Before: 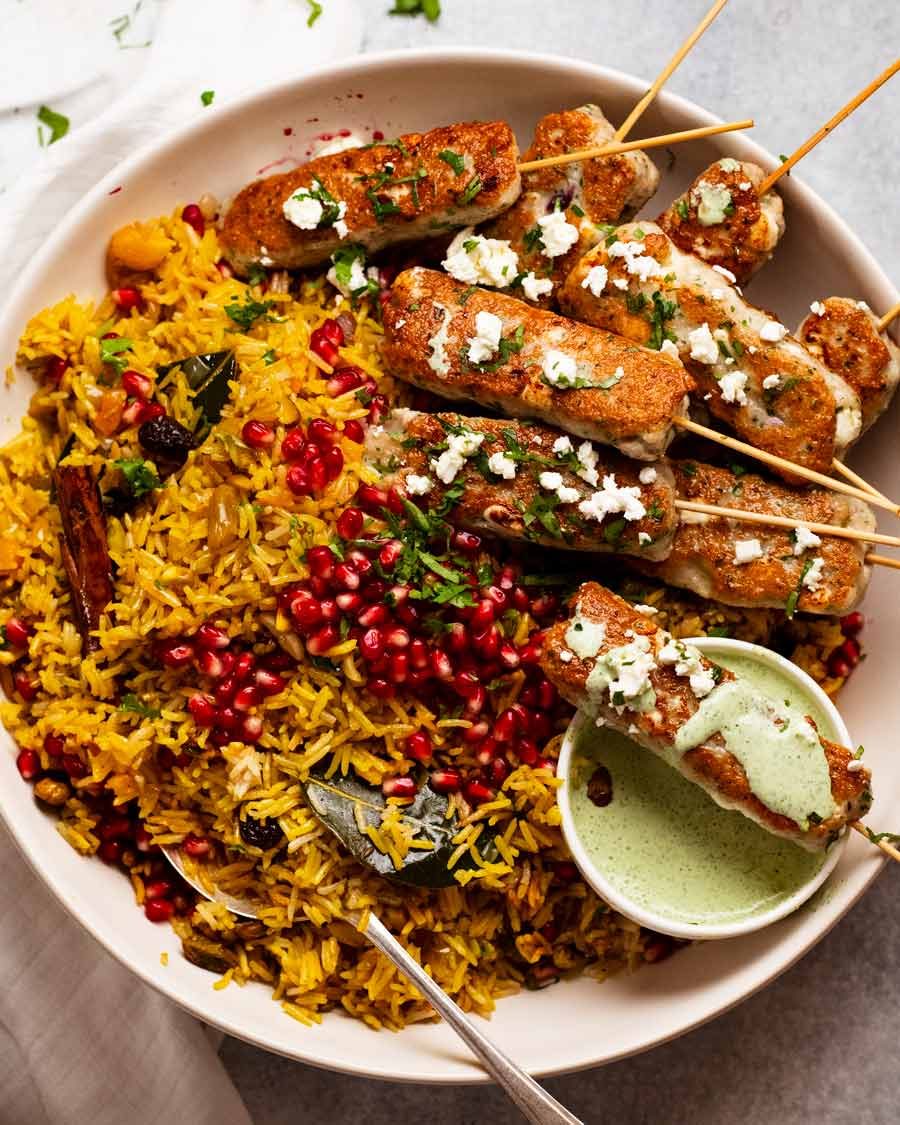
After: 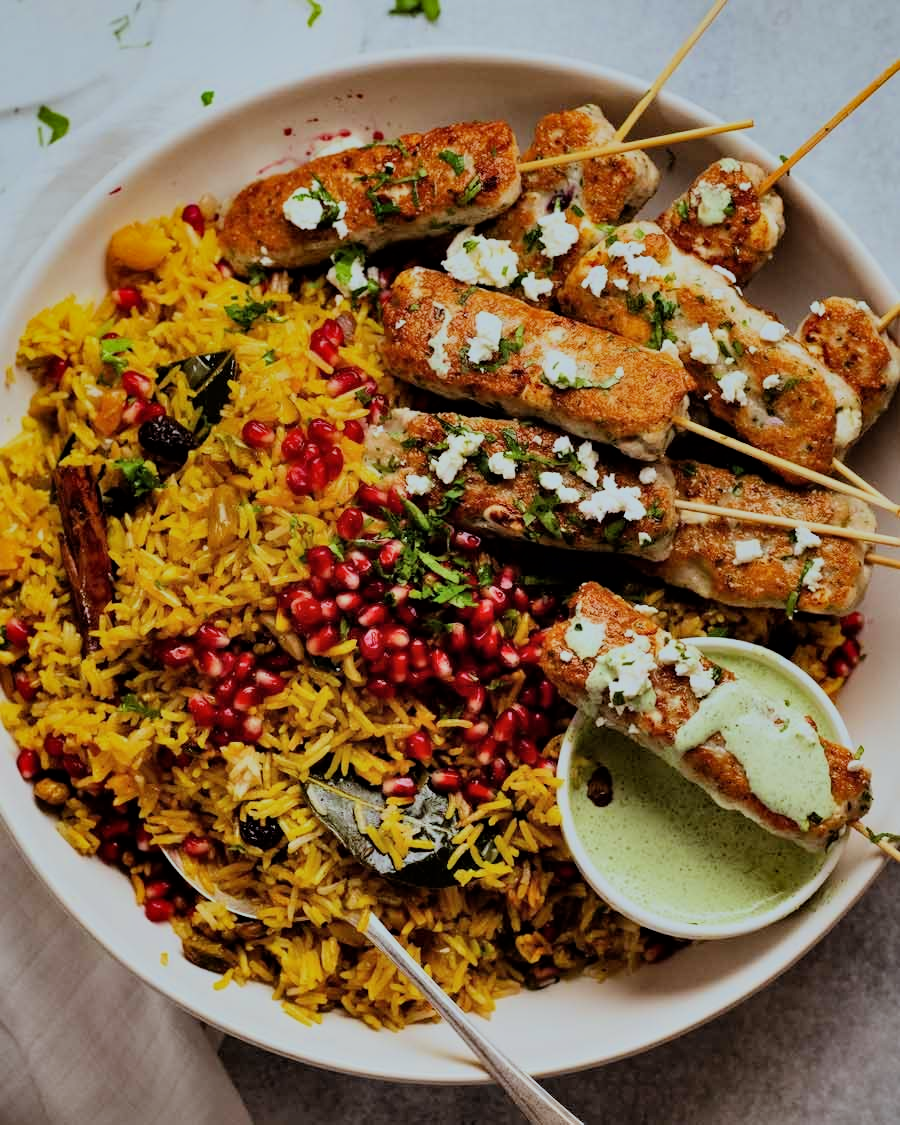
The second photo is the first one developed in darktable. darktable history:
filmic rgb: black relative exposure -7.15 EV, white relative exposure 5.36 EV, hardness 3.02, color science v6 (2022)
white balance: red 0.925, blue 1.046
shadows and highlights: soften with gaussian
